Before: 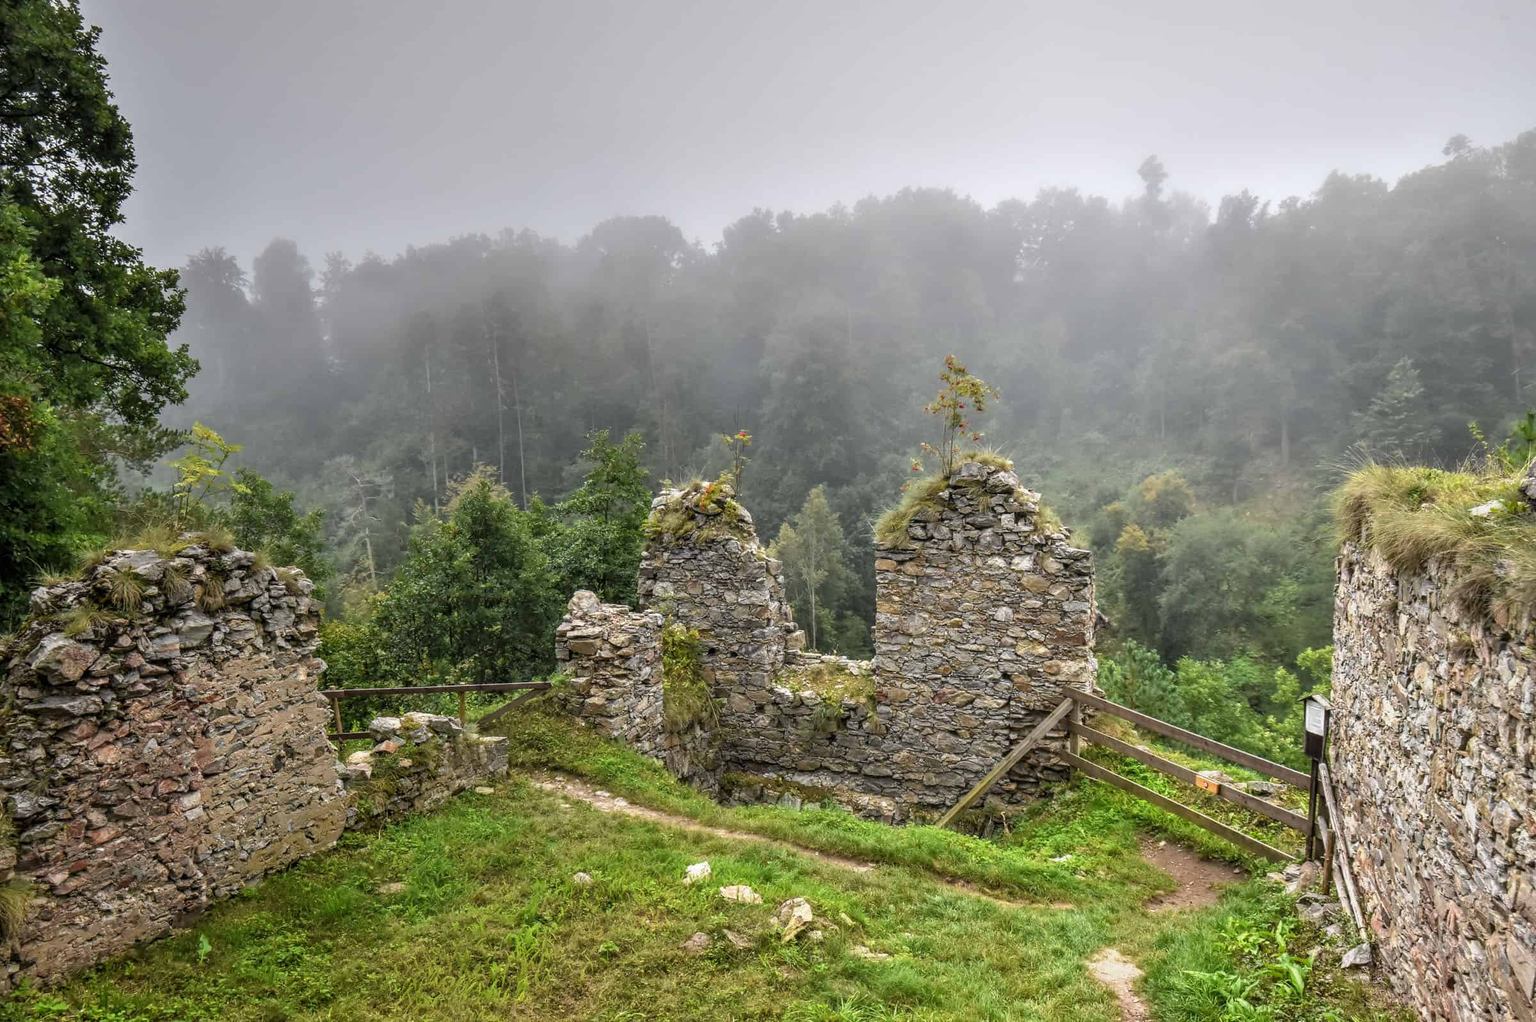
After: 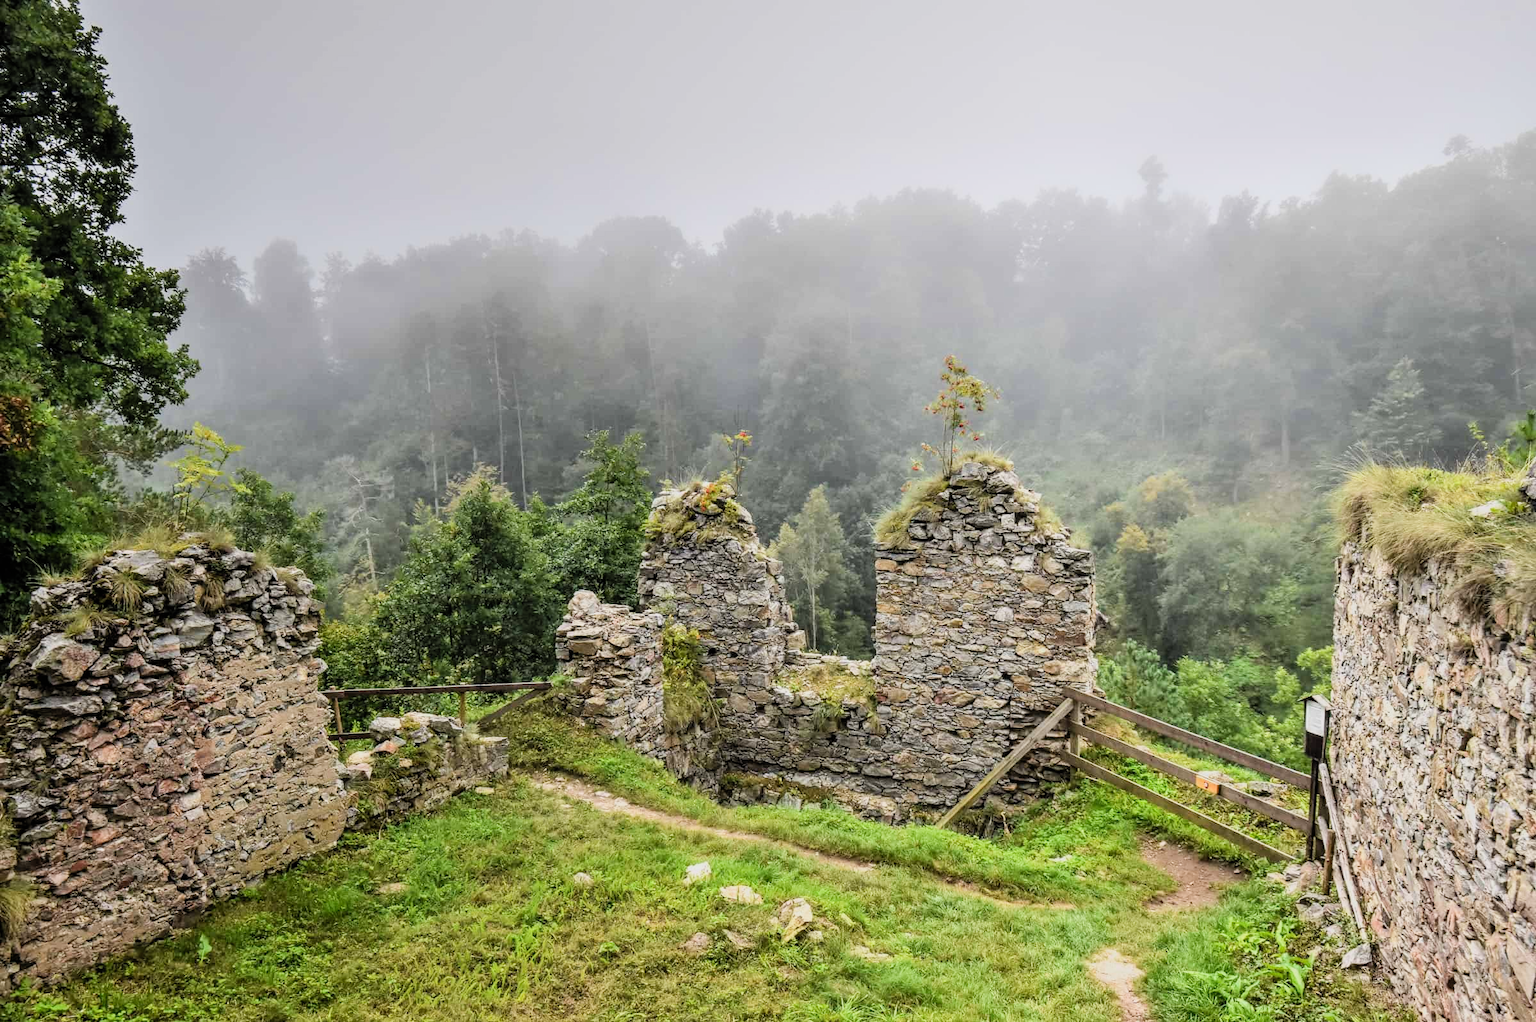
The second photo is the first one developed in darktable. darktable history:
contrast brightness saturation: contrast 0.2, brightness 0.15, saturation 0.14
filmic rgb: black relative exposure -7.65 EV, white relative exposure 4.56 EV, hardness 3.61
